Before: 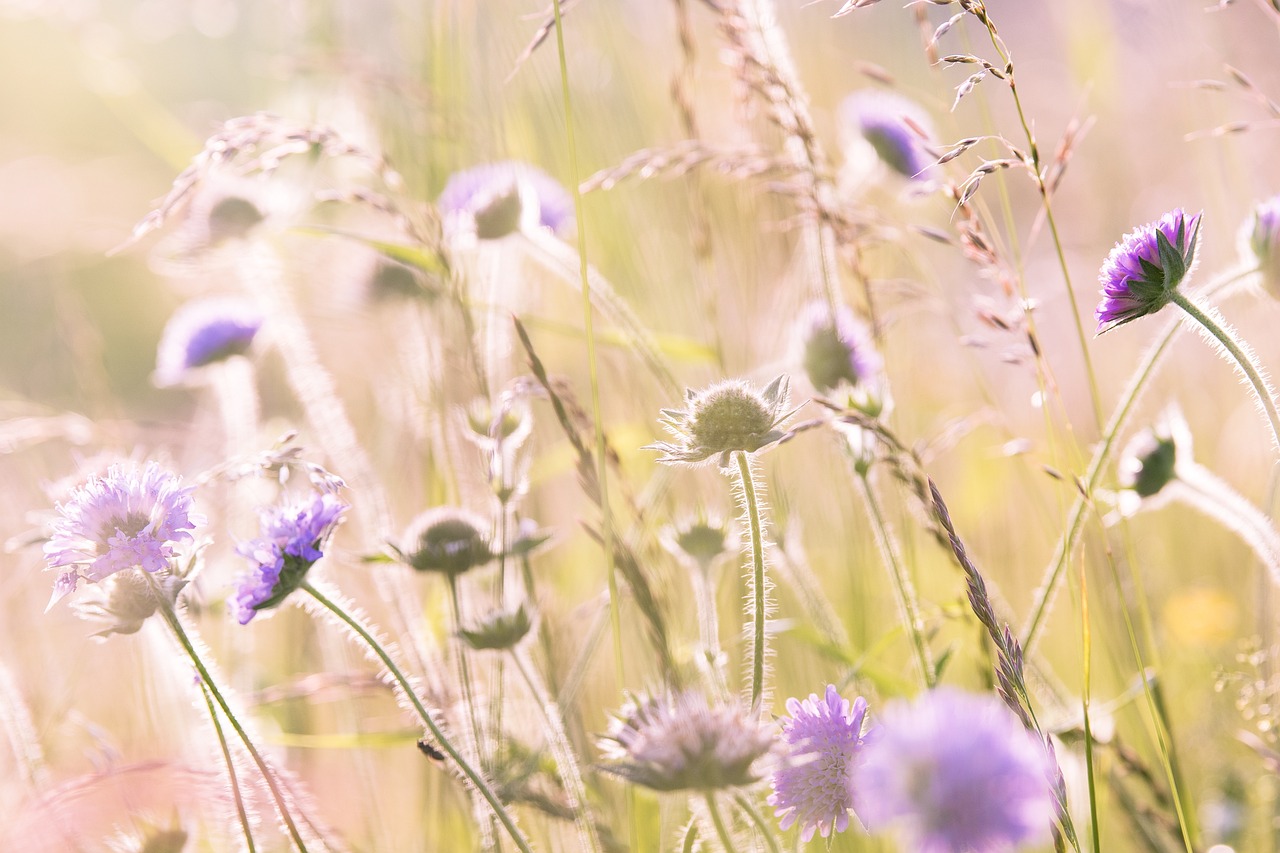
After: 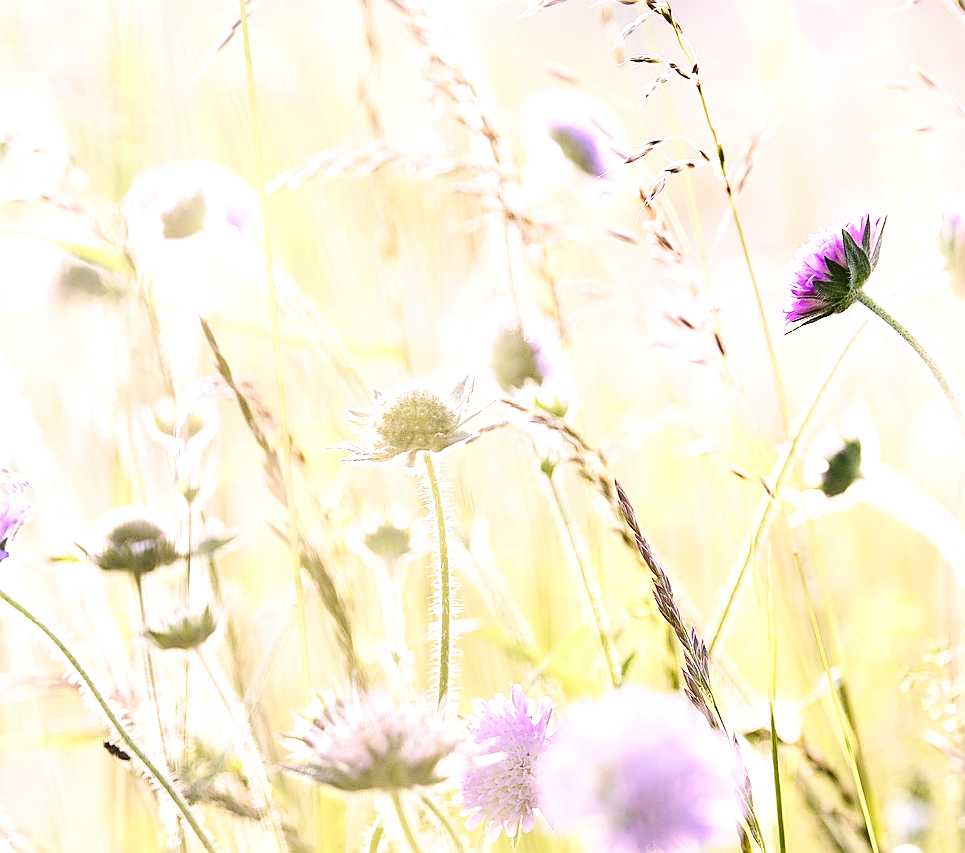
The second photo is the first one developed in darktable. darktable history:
crop and rotate: left 24.6%
base curve: curves: ch0 [(0, 0) (0.032, 0.025) (0.121, 0.166) (0.206, 0.329) (0.605, 0.79) (1, 1)], preserve colors none
tone equalizer: -8 EV -0.75 EV, -7 EV -0.7 EV, -6 EV -0.6 EV, -5 EV -0.4 EV, -3 EV 0.4 EV, -2 EV 0.6 EV, -1 EV 0.7 EV, +0 EV 0.75 EV, edges refinement/feathering 500, mask exposure compensation -1.57 EV, preserve details no
sharpen: on, module defaults
